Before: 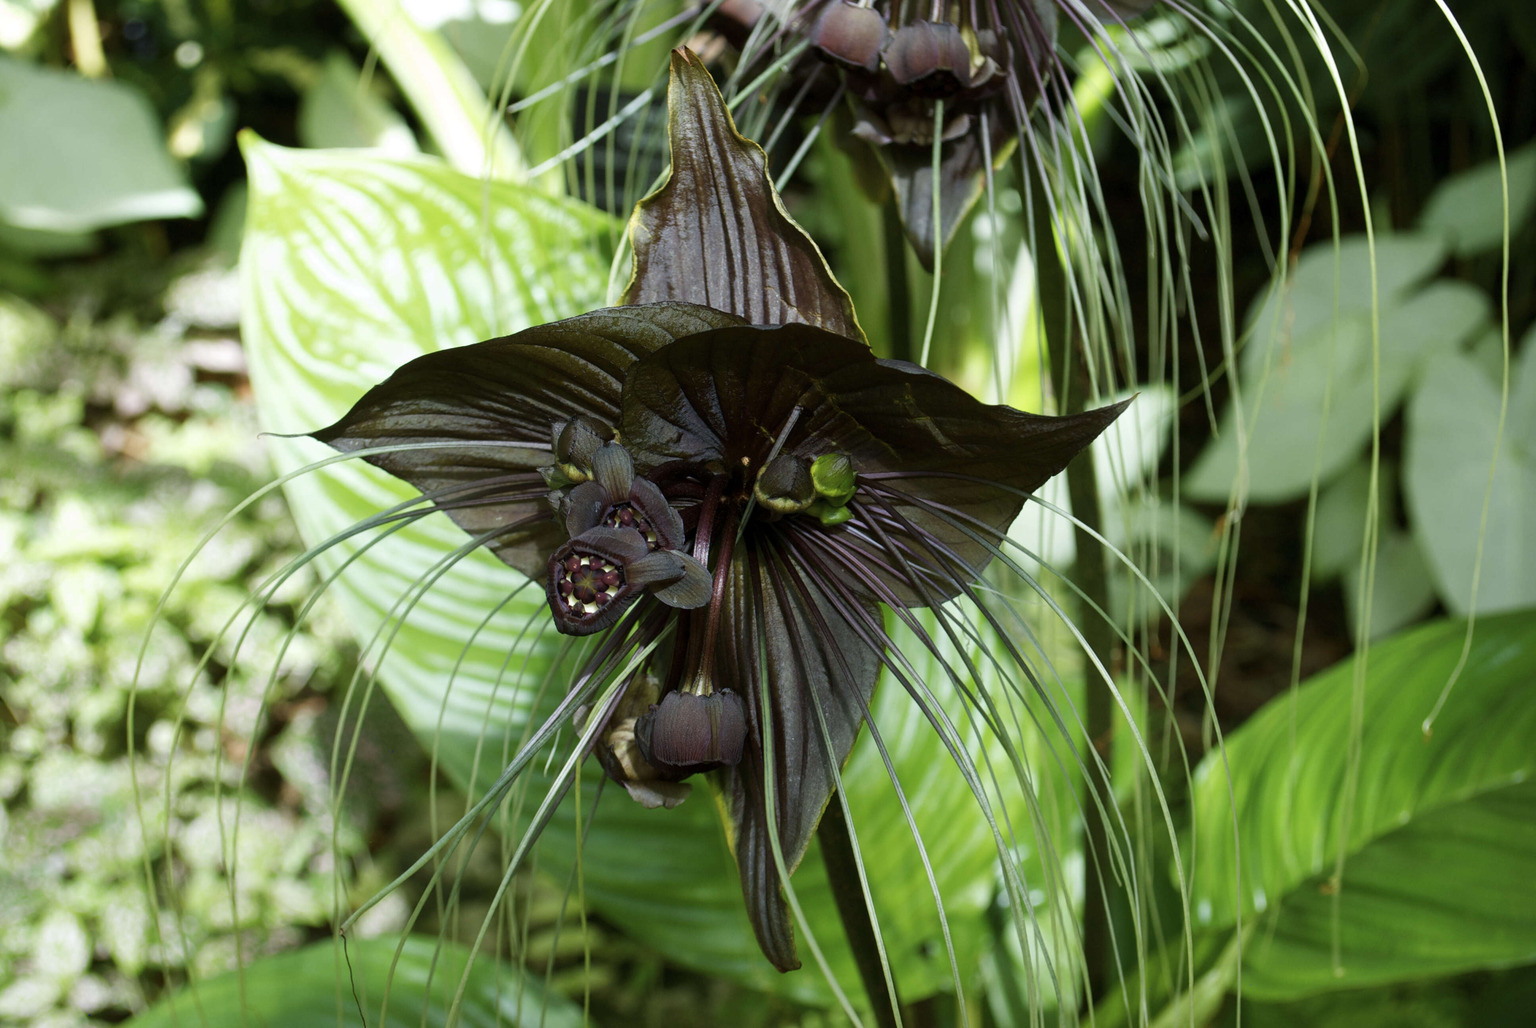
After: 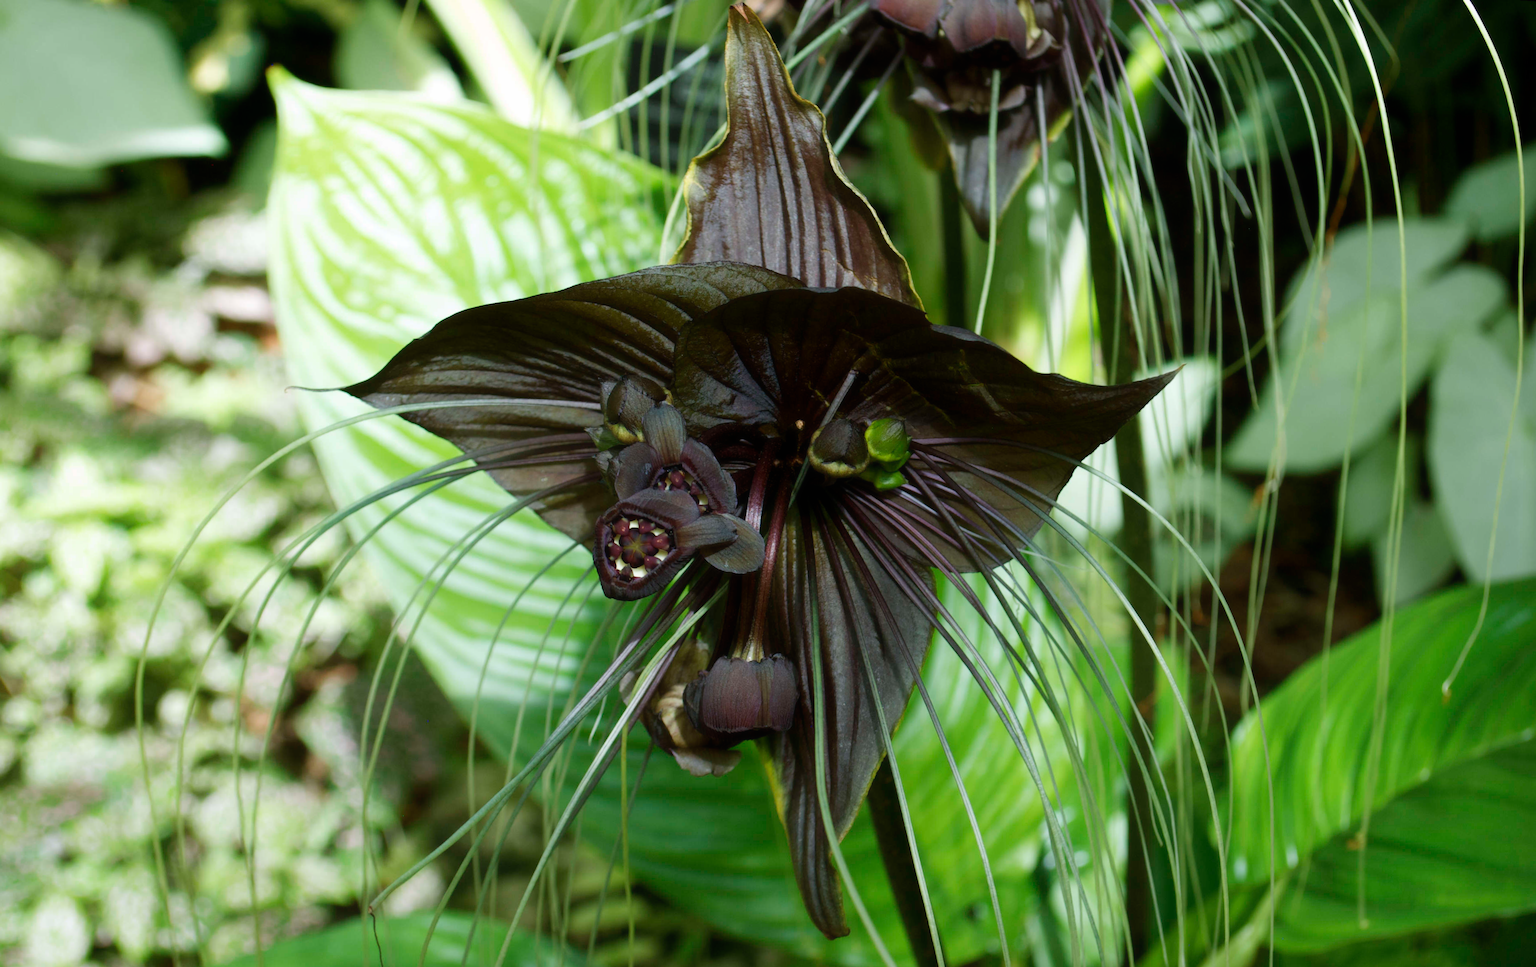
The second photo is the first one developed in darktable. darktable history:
rotate and perspective: rotation 0.679°, lens shift (horizontal) 0.136, crop left 0.009, crop right 0.991, crop top 0.078, crop bottom 0.95
contrast equalizer: octaves 7, y [[0.502, 0.505, 0.512, 0.529, 0.564, 0.588], [0.5 ×6], [0.502, 0.505, 0.512, 0.529, 0.564, 0.588], [0, 0.001, 0.001, 0.004, 0.008, 0.011], [0, 0.001, 0.001, 0.004, 0.008, 0.011]], mix -1
